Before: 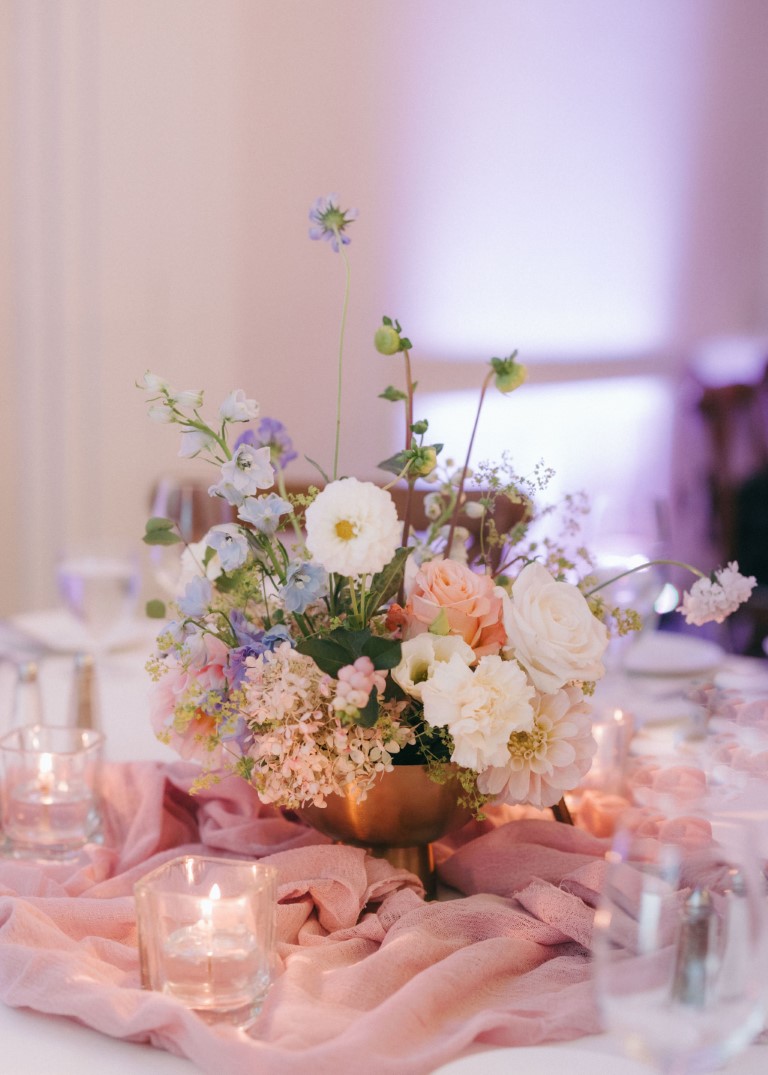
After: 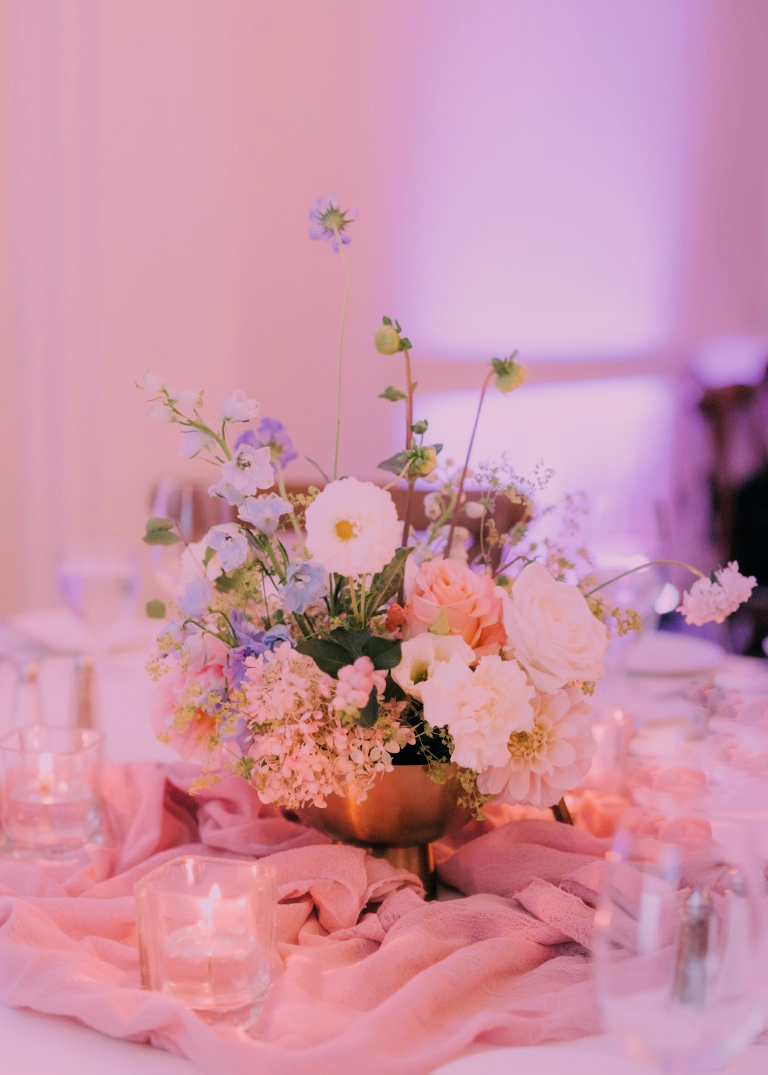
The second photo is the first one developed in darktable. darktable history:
filmic rgb: black relative exposure -7.15 EV, white relative exposure 5.36 EV, hardness 3.02, color science v6 (2022)
white balance: red 1.188, blue 1.11
